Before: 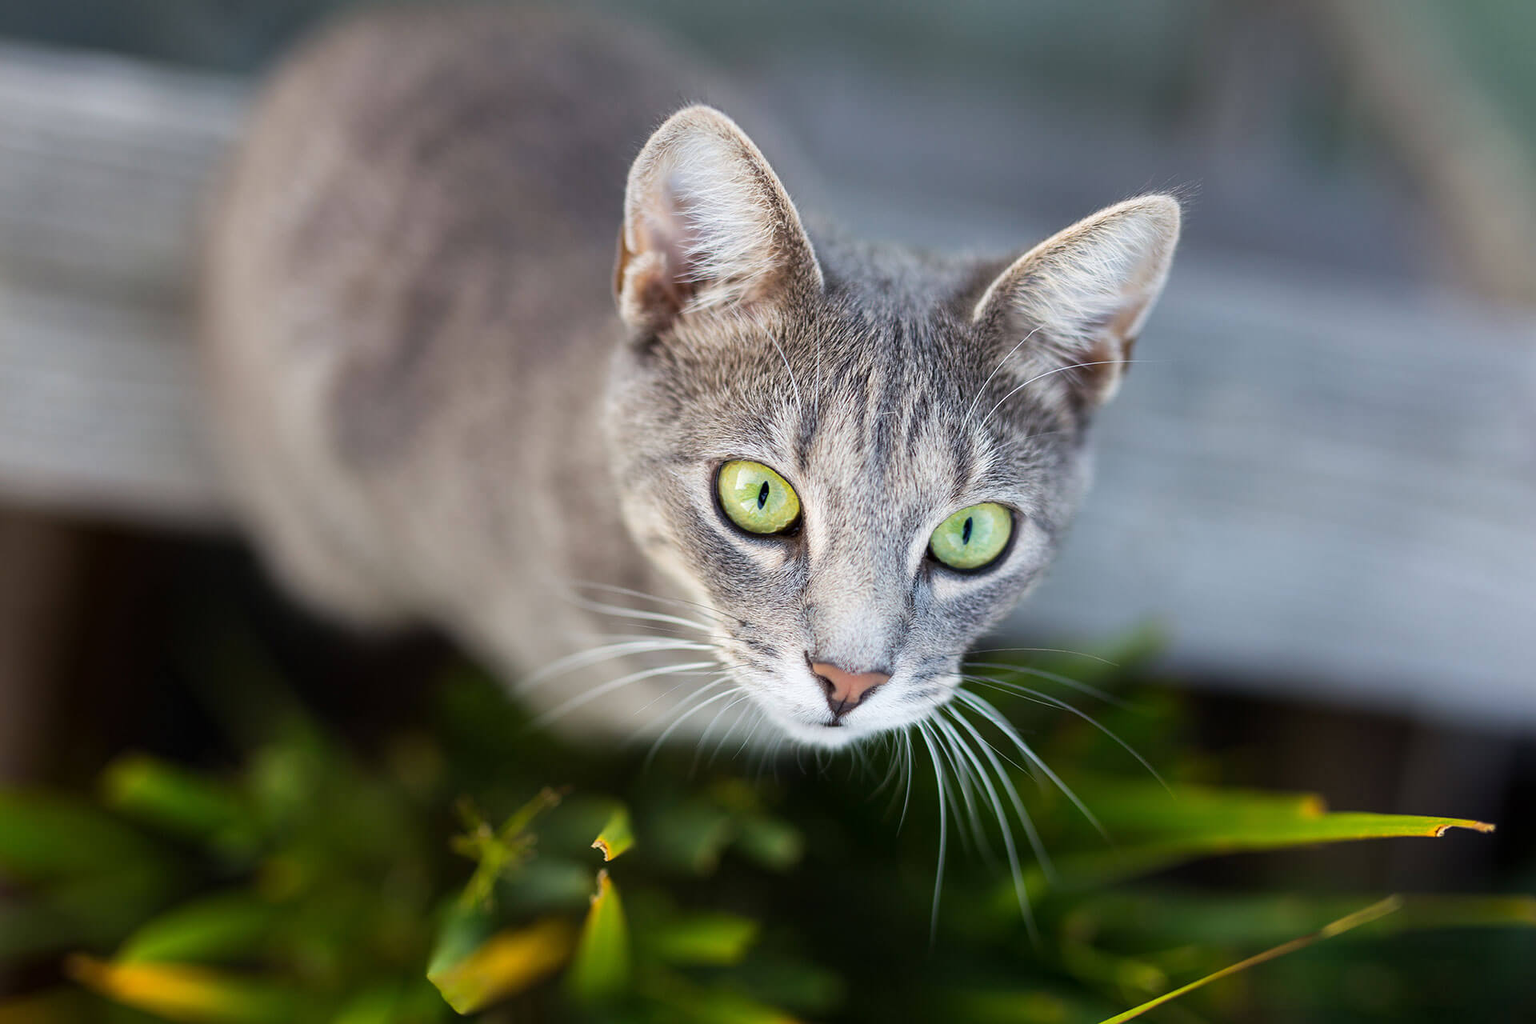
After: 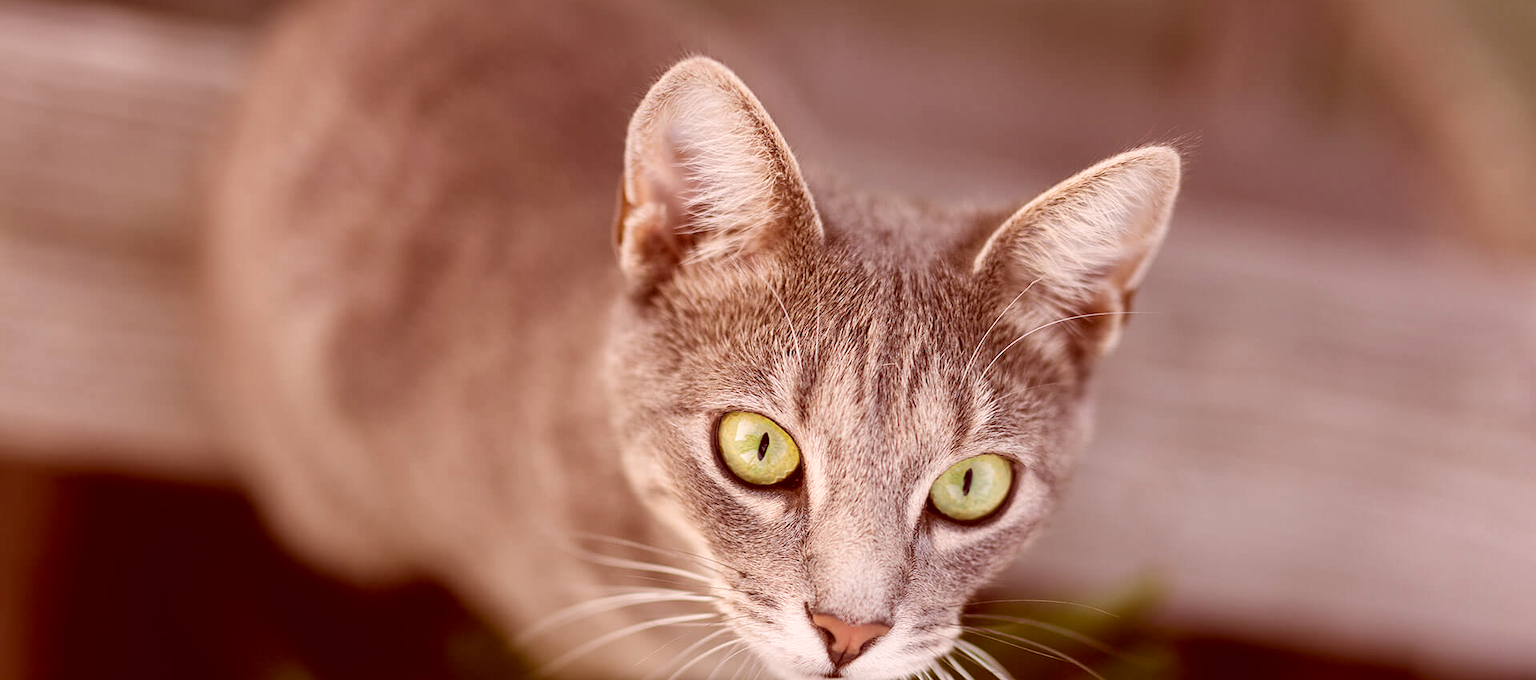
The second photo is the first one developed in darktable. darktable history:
crop and rotate: top 4.785%, bottom 28.707%
color correction: highlights a* 9.49, highlights b* 8.62, shadows a* 39.84, shadows b* 39.79, saturation 0.772
